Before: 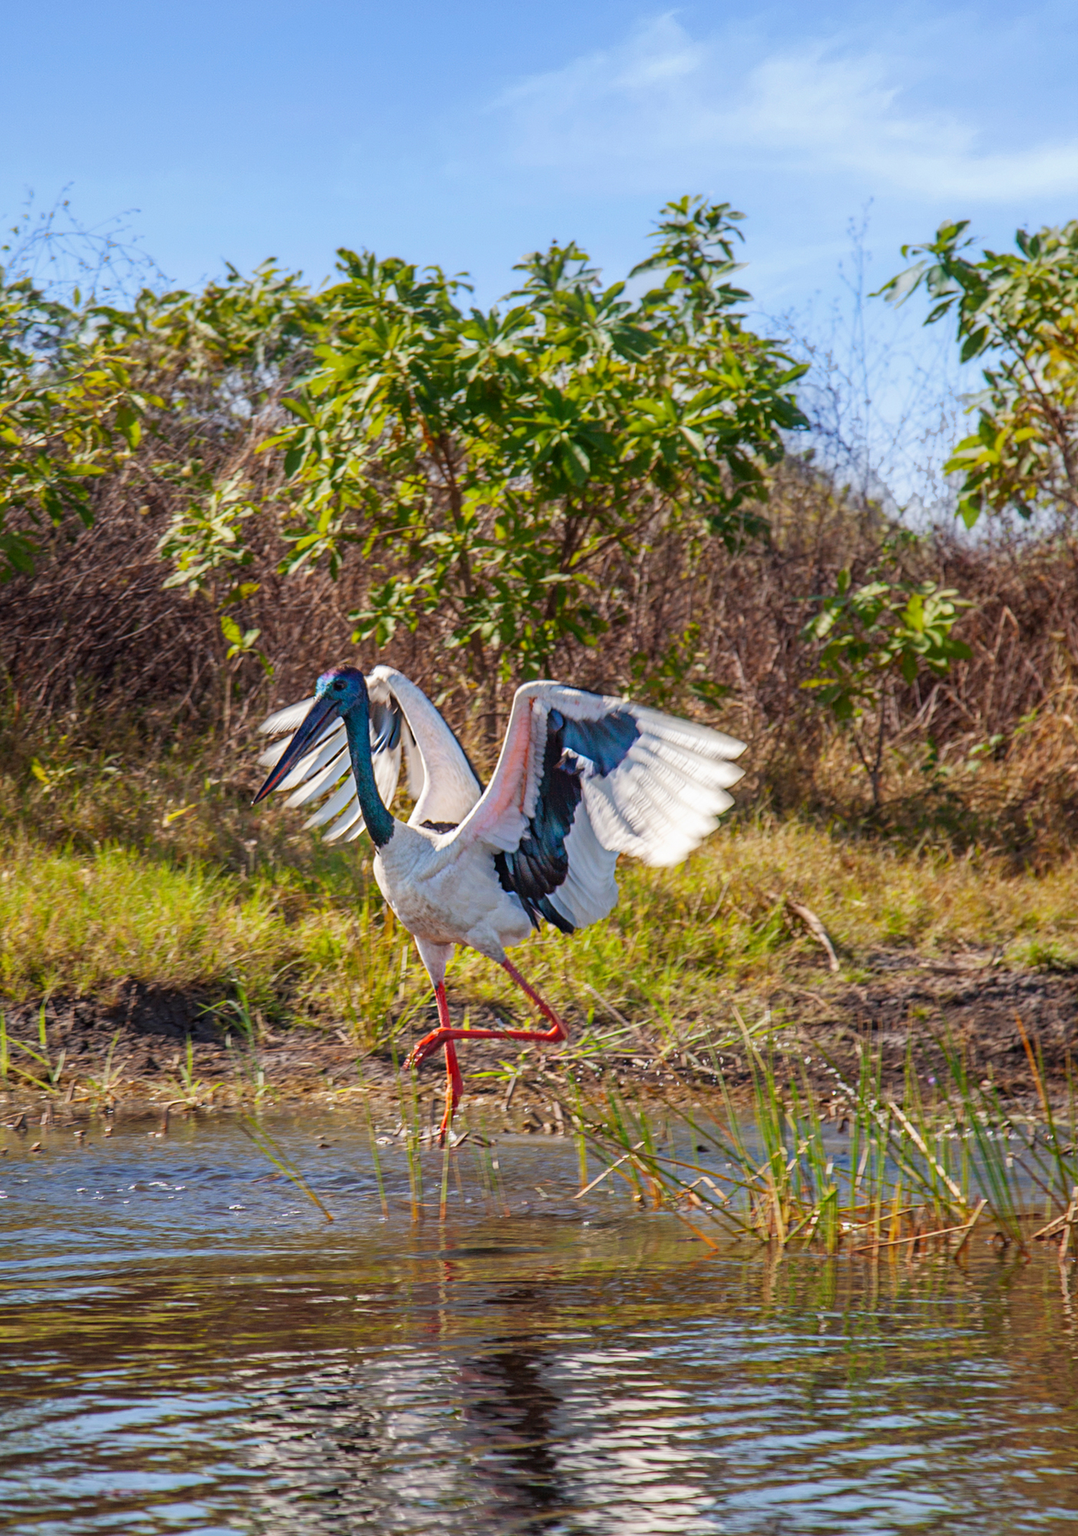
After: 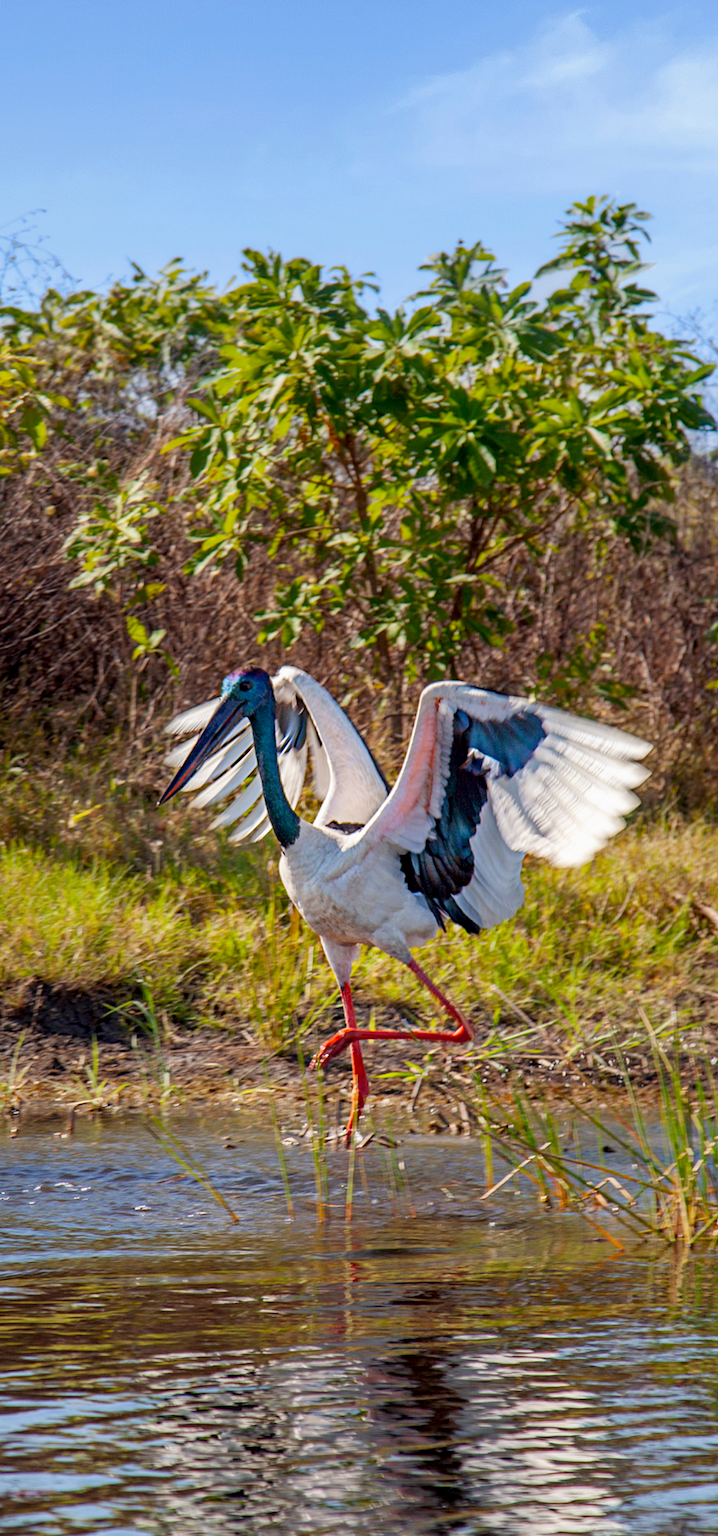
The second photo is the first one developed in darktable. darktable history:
crop and rotate: left 8.786%, right 24.548%
exposure: black level correction 0.007, compensate highlight preservation false
